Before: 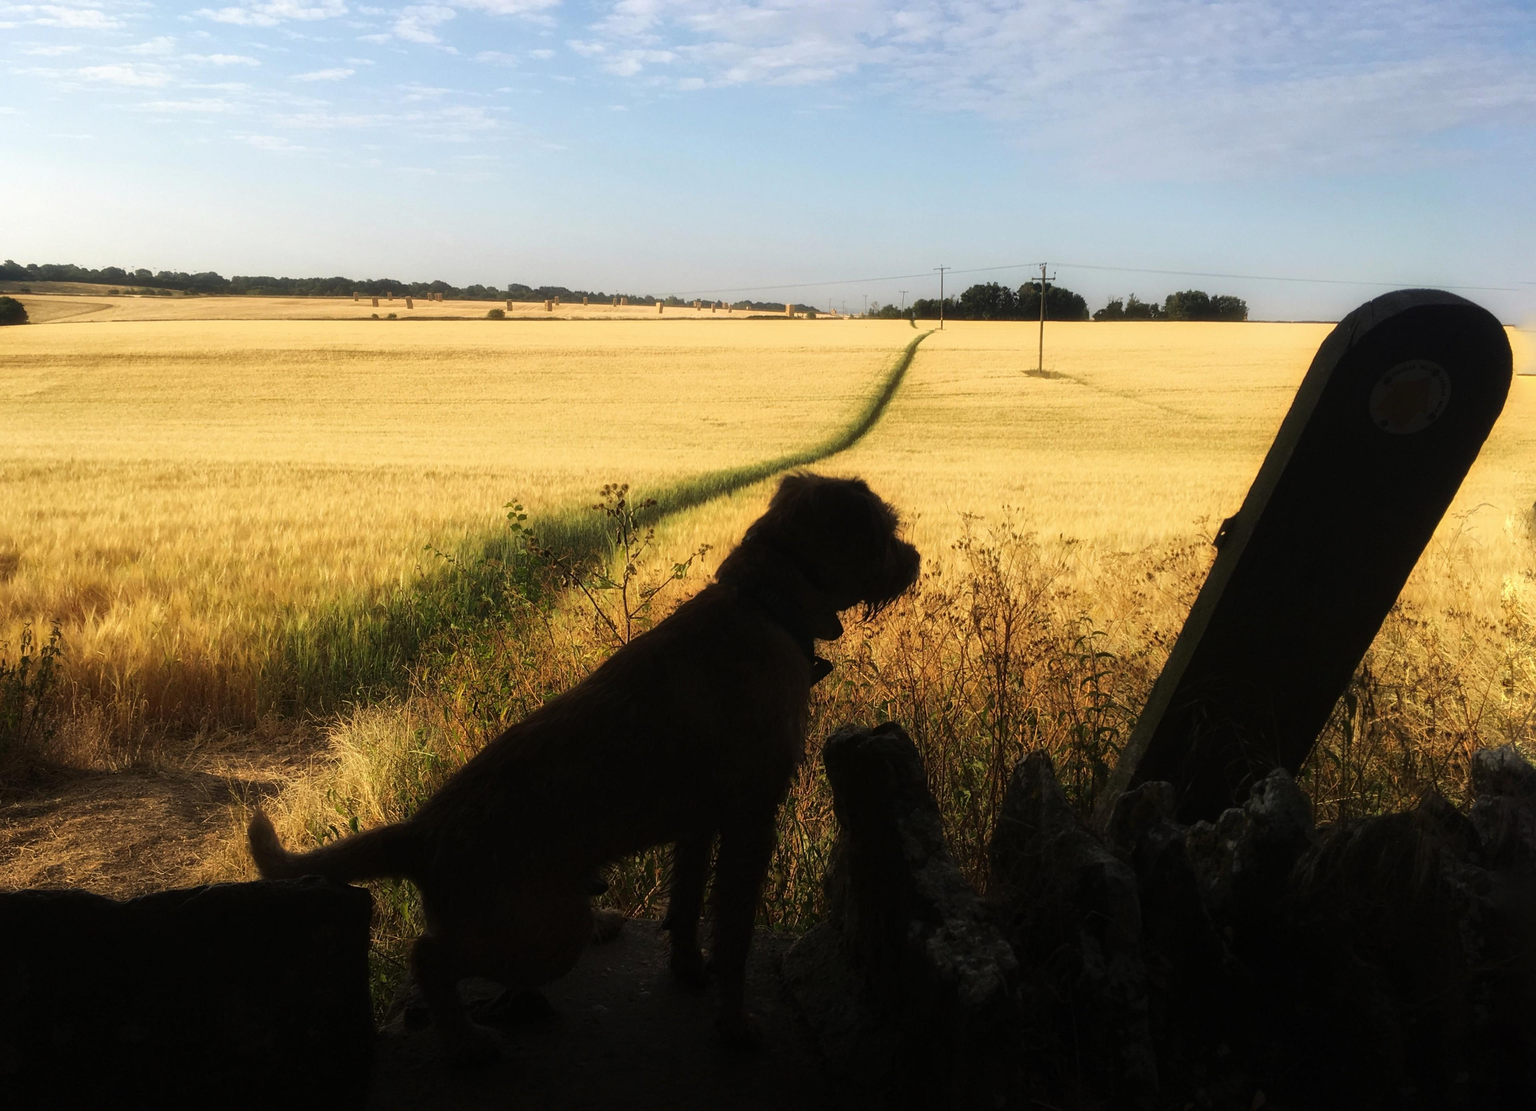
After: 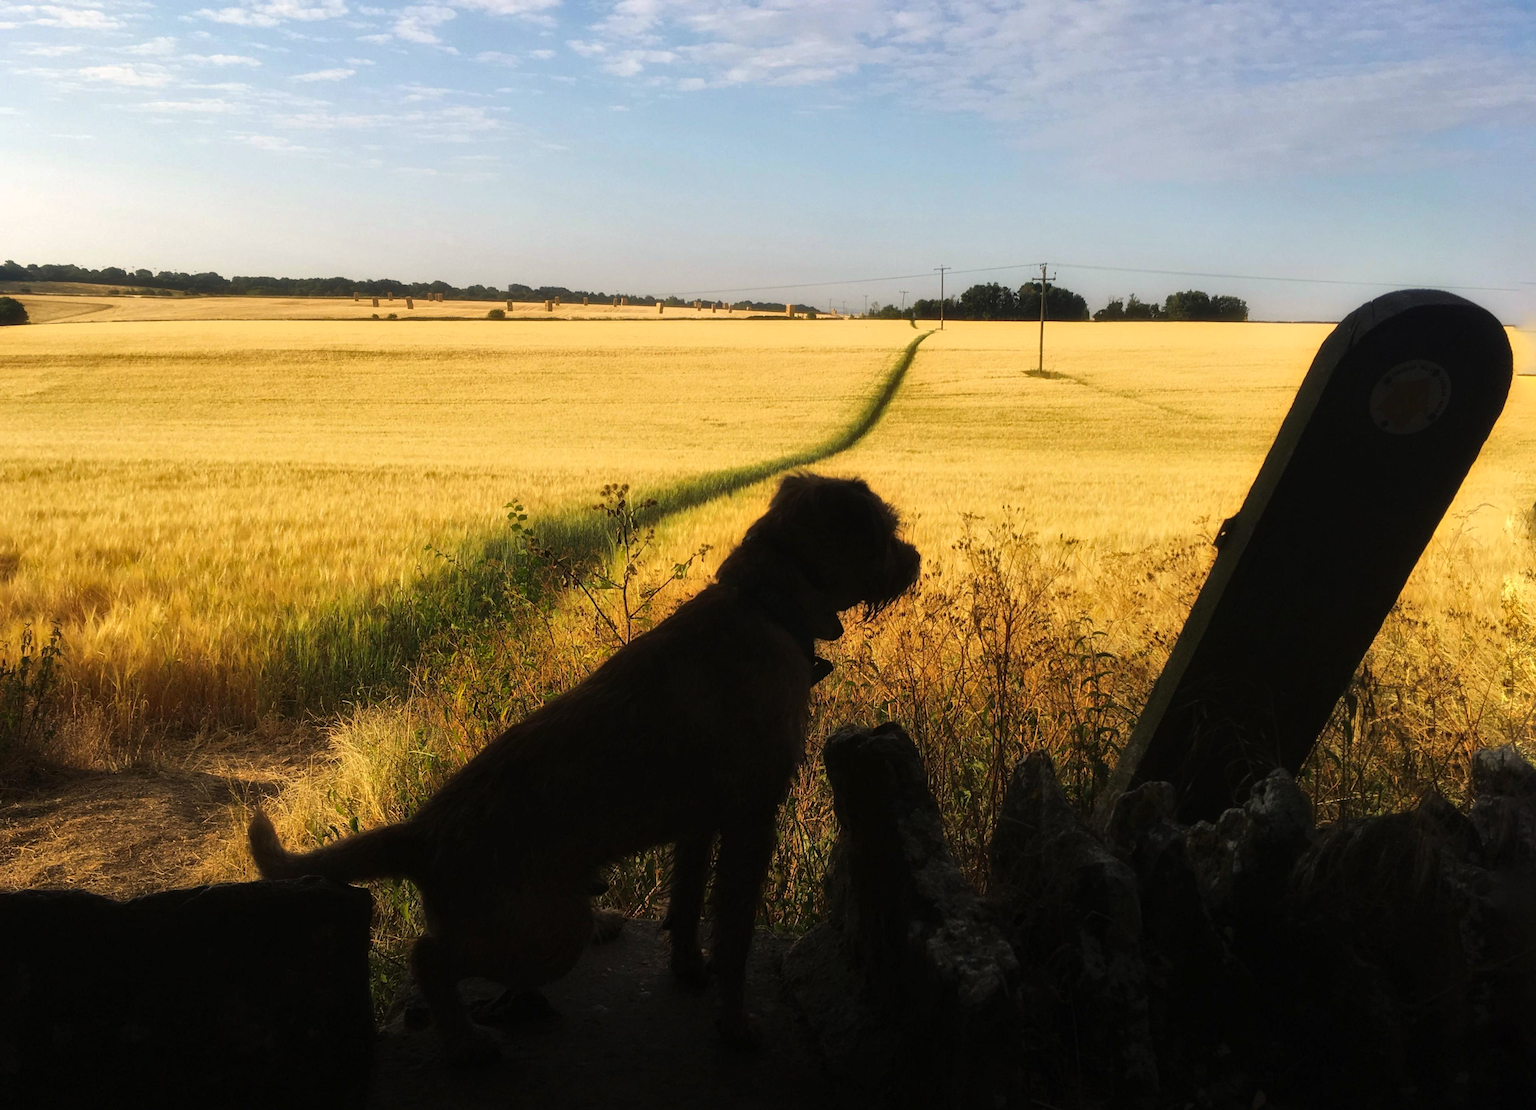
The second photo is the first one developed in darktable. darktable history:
color balance rgb: power › hue 62.93°, highlights gain › chroma 1.018%, highlights gain › hue 60.28°, linear chroma grading › global chroma 8.616%, perceptual saturation grading › global saturation 0.462%
levels: mode automatic
shadows and highlights: shadows 20.81, highlights -35.88, soften with gaussian
